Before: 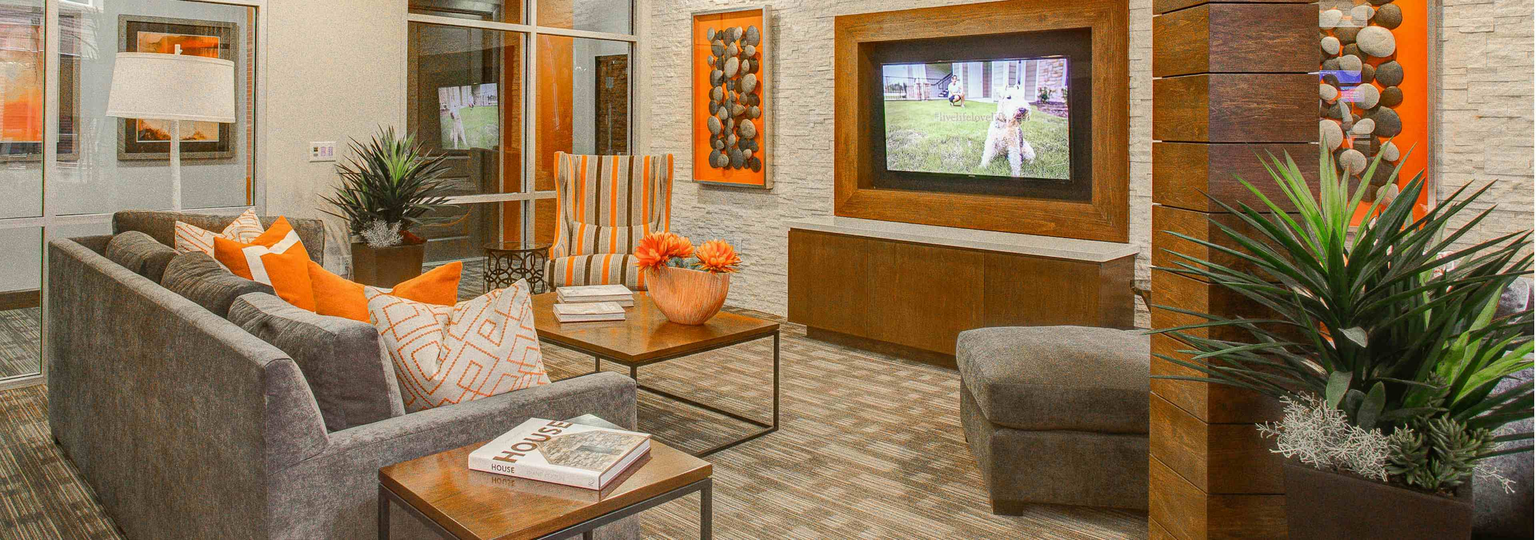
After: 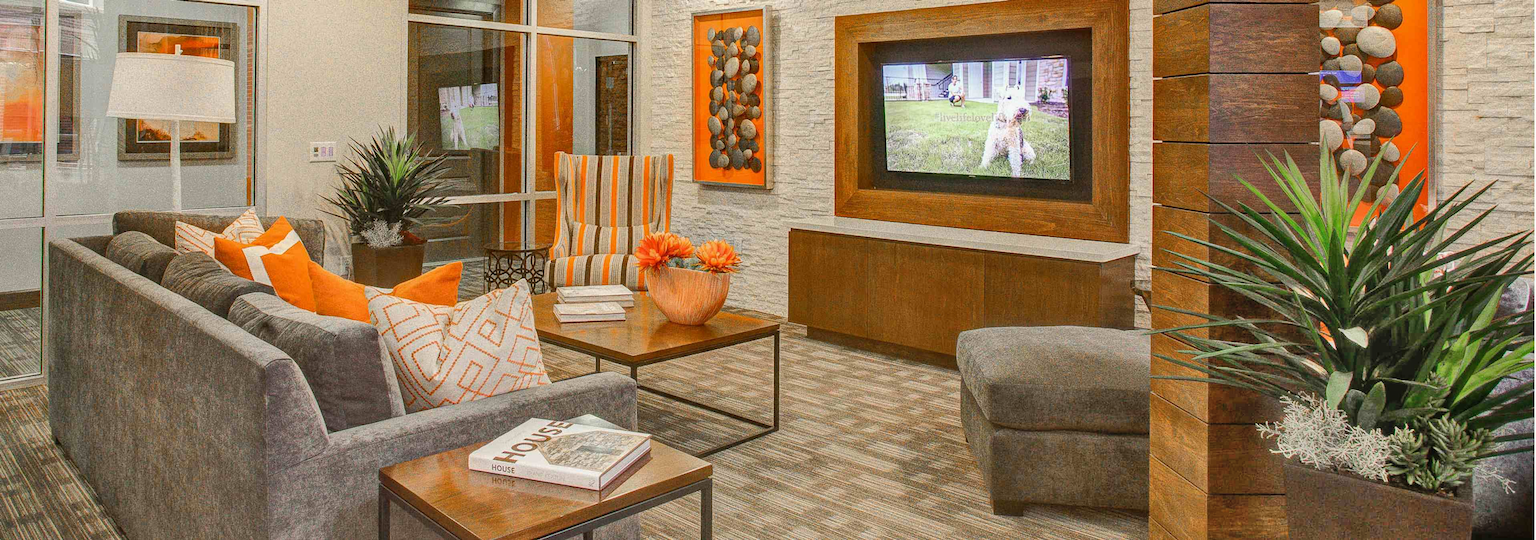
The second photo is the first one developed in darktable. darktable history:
shadows and highlights: shadows 76.67, highlights -24.01, soften with gaussian
